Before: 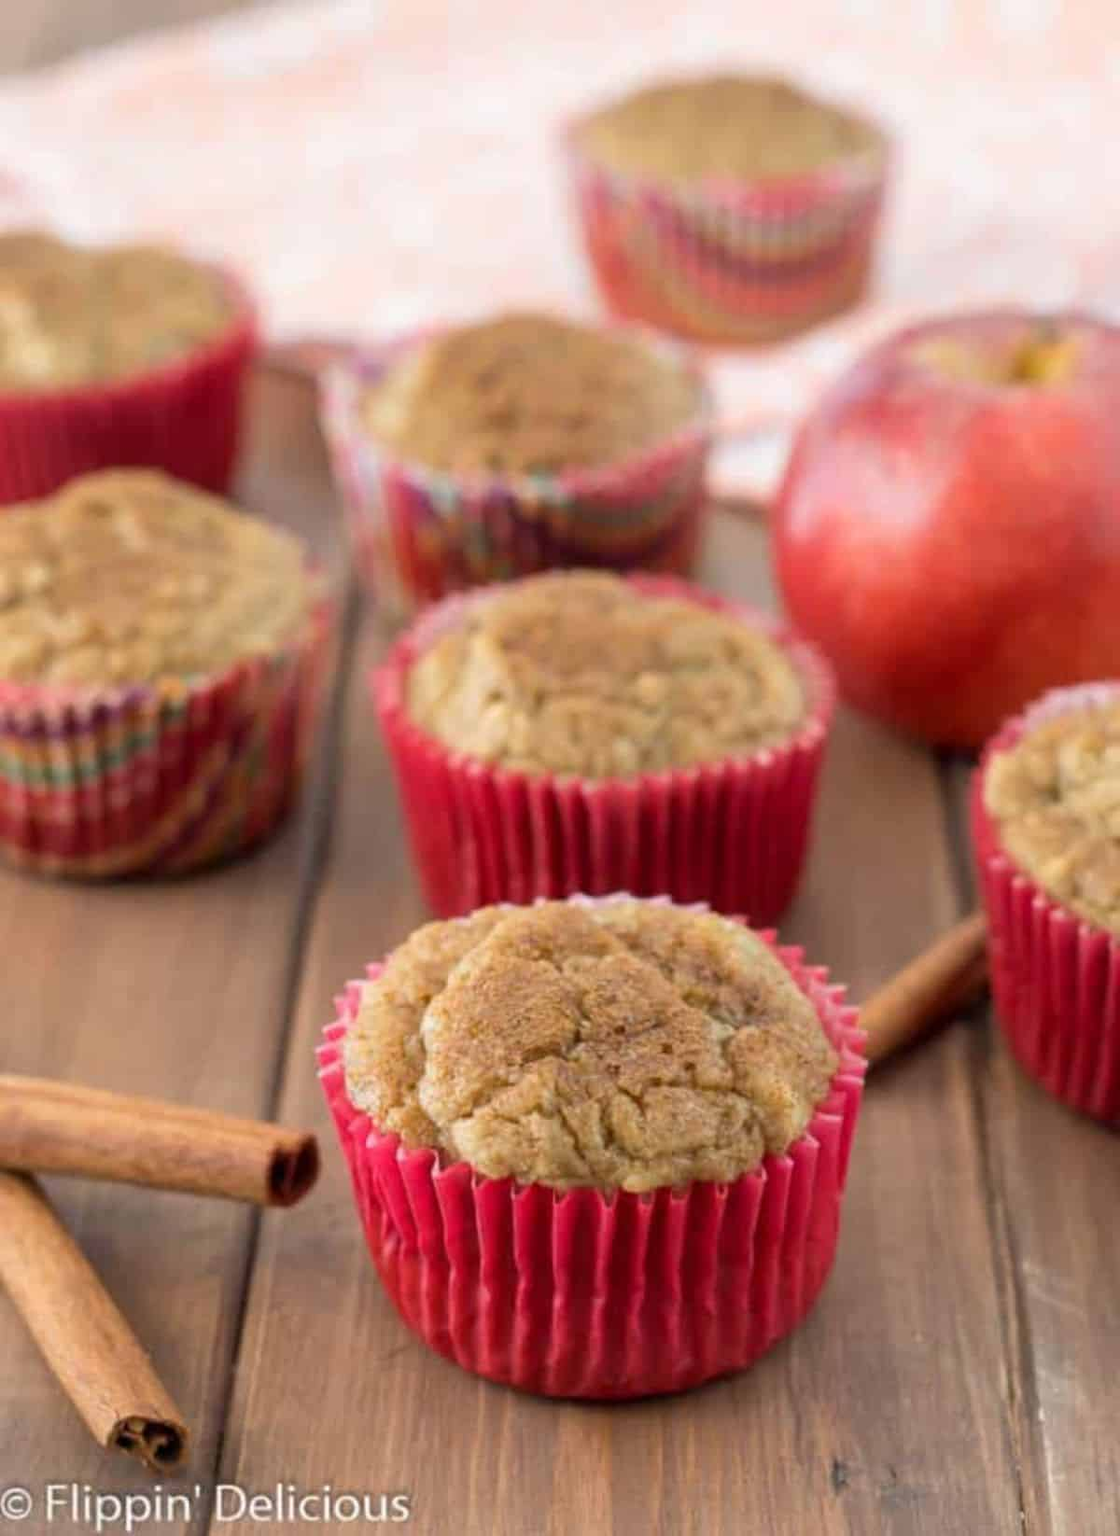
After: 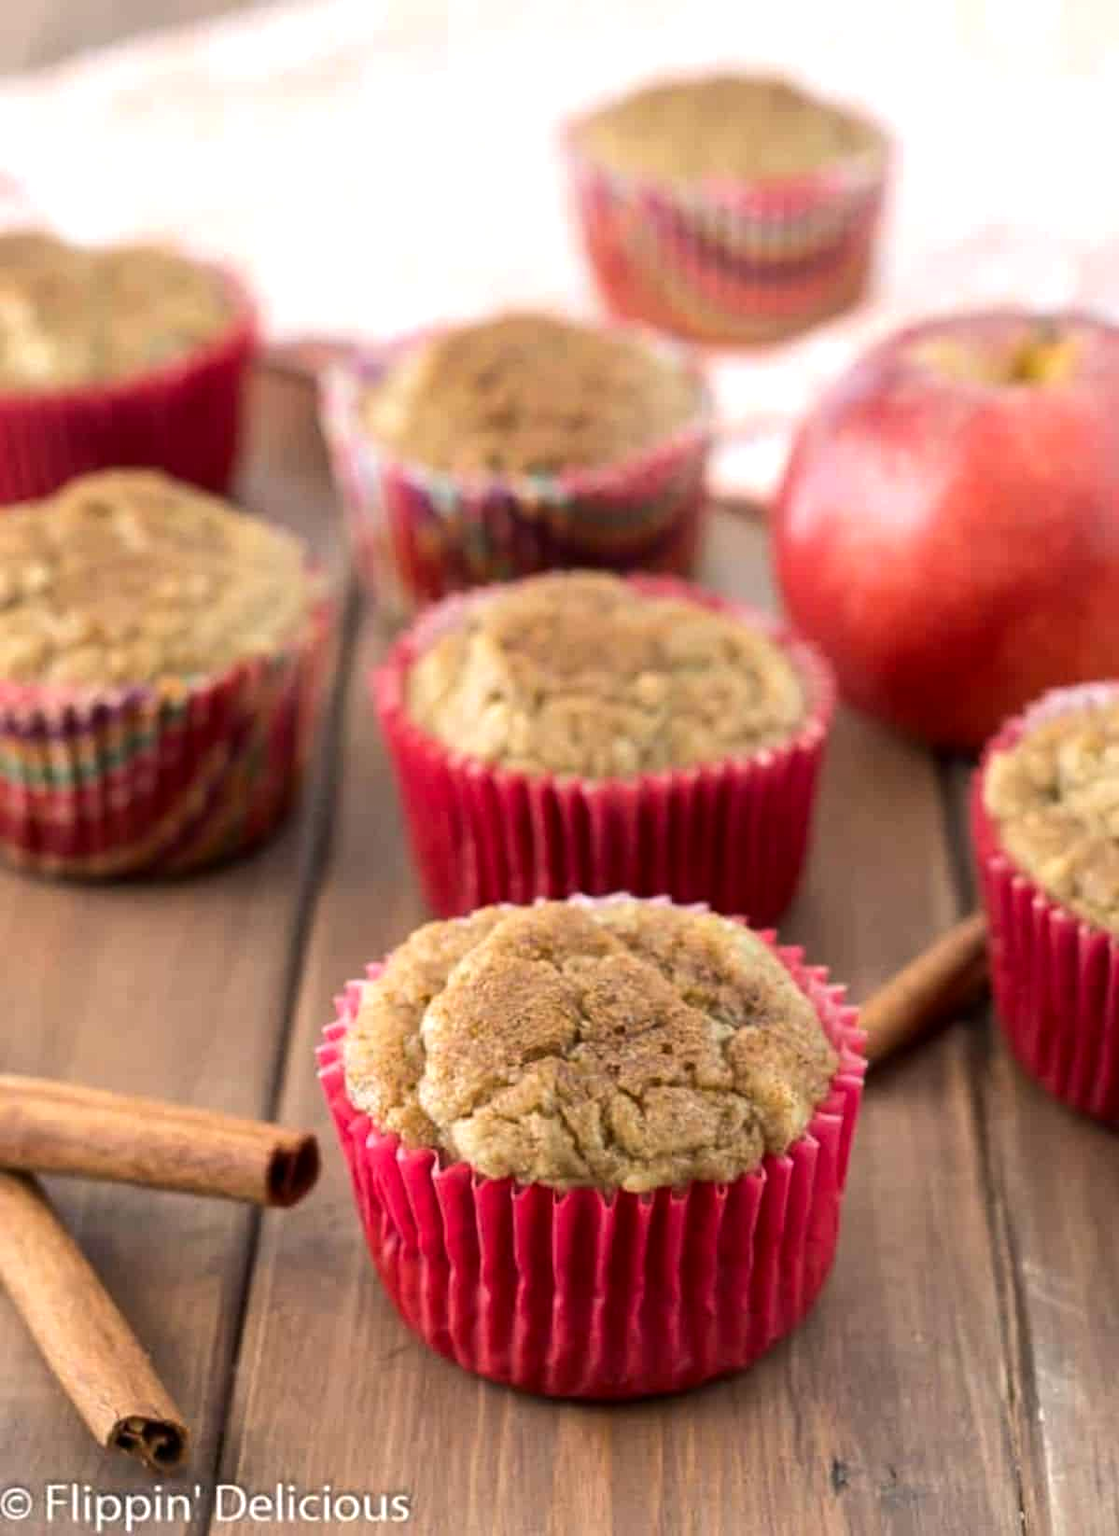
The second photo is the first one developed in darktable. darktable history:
tone equalizer: -8 EV -0.417 EV, -7 EV -0.389 EV, -6 EV -0.333 EV, -5 EV -0.222 EV, -3 EV 0.222 EV, -2 EV 0.333 EV, -1 EV 0.389 EV, +0 EV 0.417 EV, edges refinement/feathering 500, mask exposure compensation -1.57 EV, preserve details no
contrast brightness saturation: contrast 0.03, brightness -0.04
